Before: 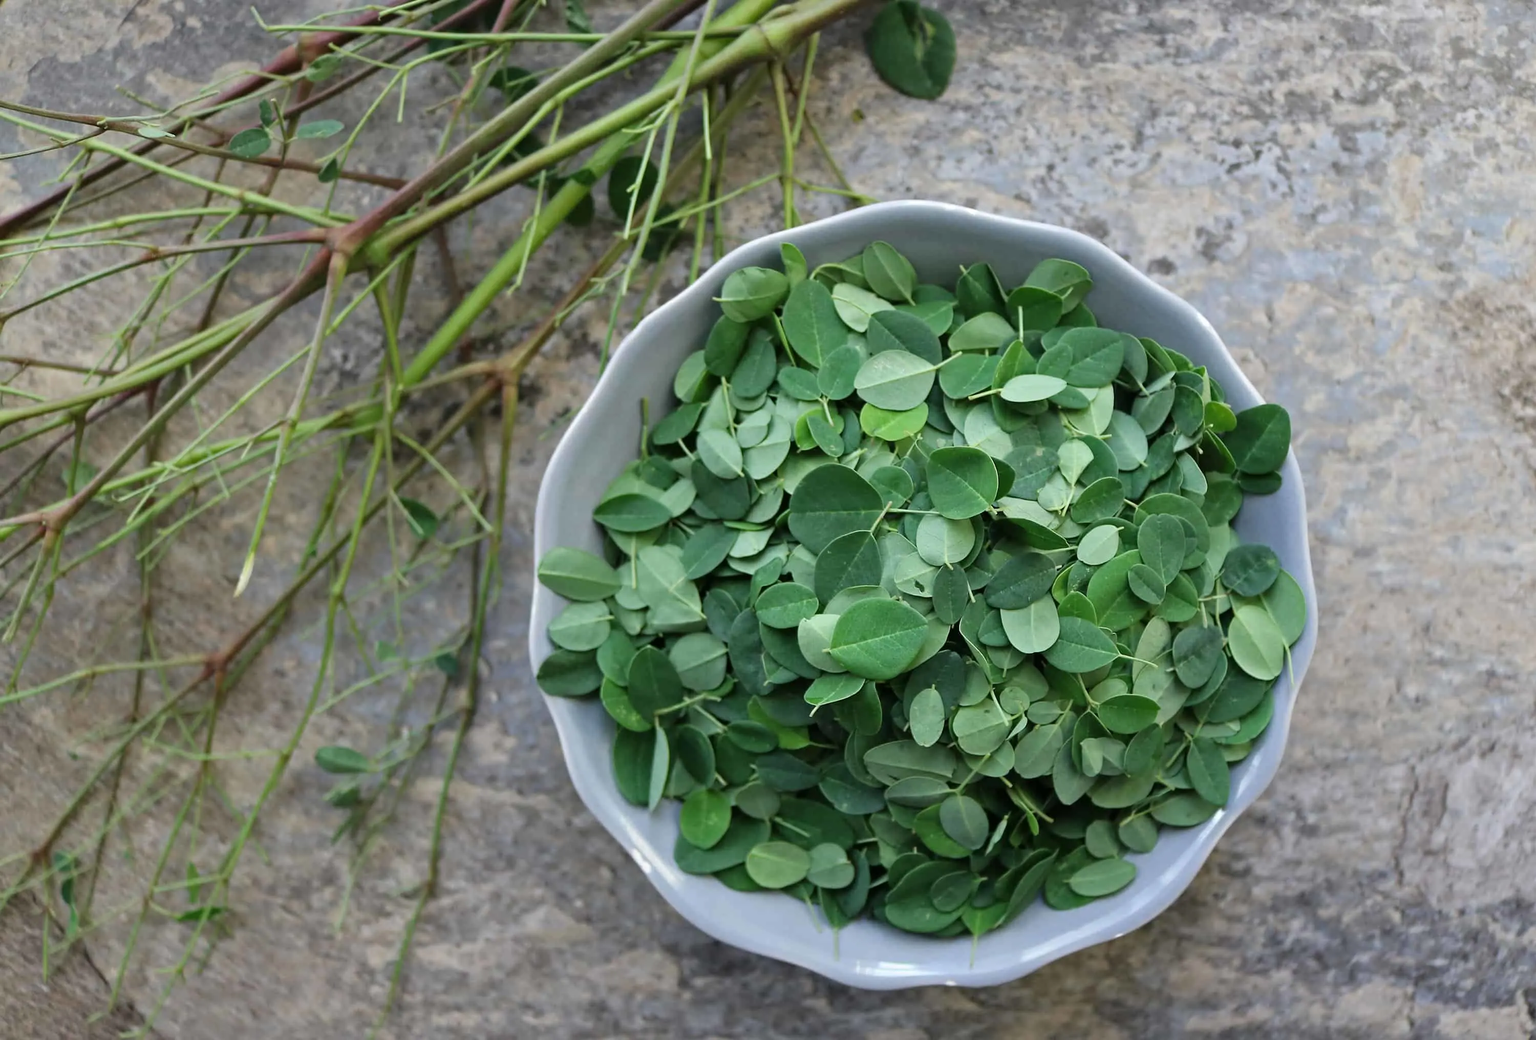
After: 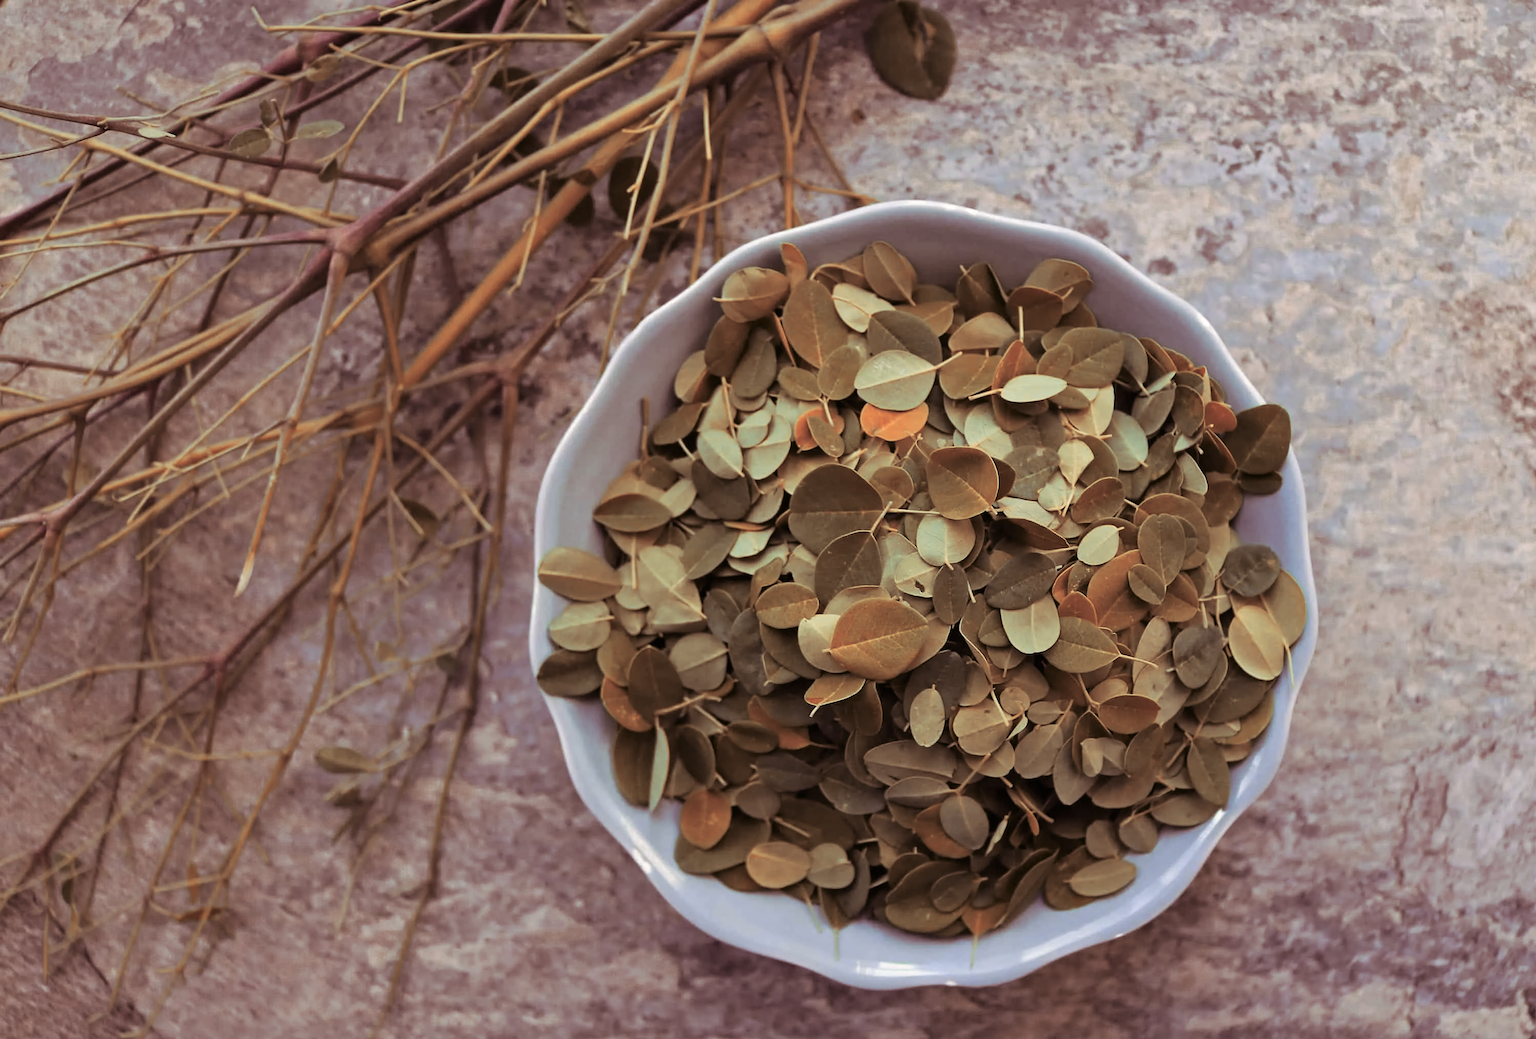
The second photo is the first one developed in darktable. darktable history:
color correction: highlights a* 3.84, highlights b* 5.07
split-toning: shadows › saturation 0.41, highlights › saturation 0, compress 33.55%
color zones: curves: ch0 [(0.006, 0.385) (0.143, 0.563) (0.243, 0.321) (0.352, 0.464) (0.516, 0.456) (0.625, 0.5) (0.75, 0.5) (0.875, 0.5)]; ch1 [(0, 0.5) (0.134, 0.504) (0.246, 0.463) (0.421, 0.515) (0.5, 0.56) (0.625, 0.5) (0.75, 0.5) (0.875, 0.5)]; ch2 [(0, 0.5) (0.131, 0.426) (0.307, 0.289) (0.38, 0.188) (0.513, 0.216) (0.625, 0.548) (0.75, 0.468) (0.838, 0.396) (0.971, 0.311)]
